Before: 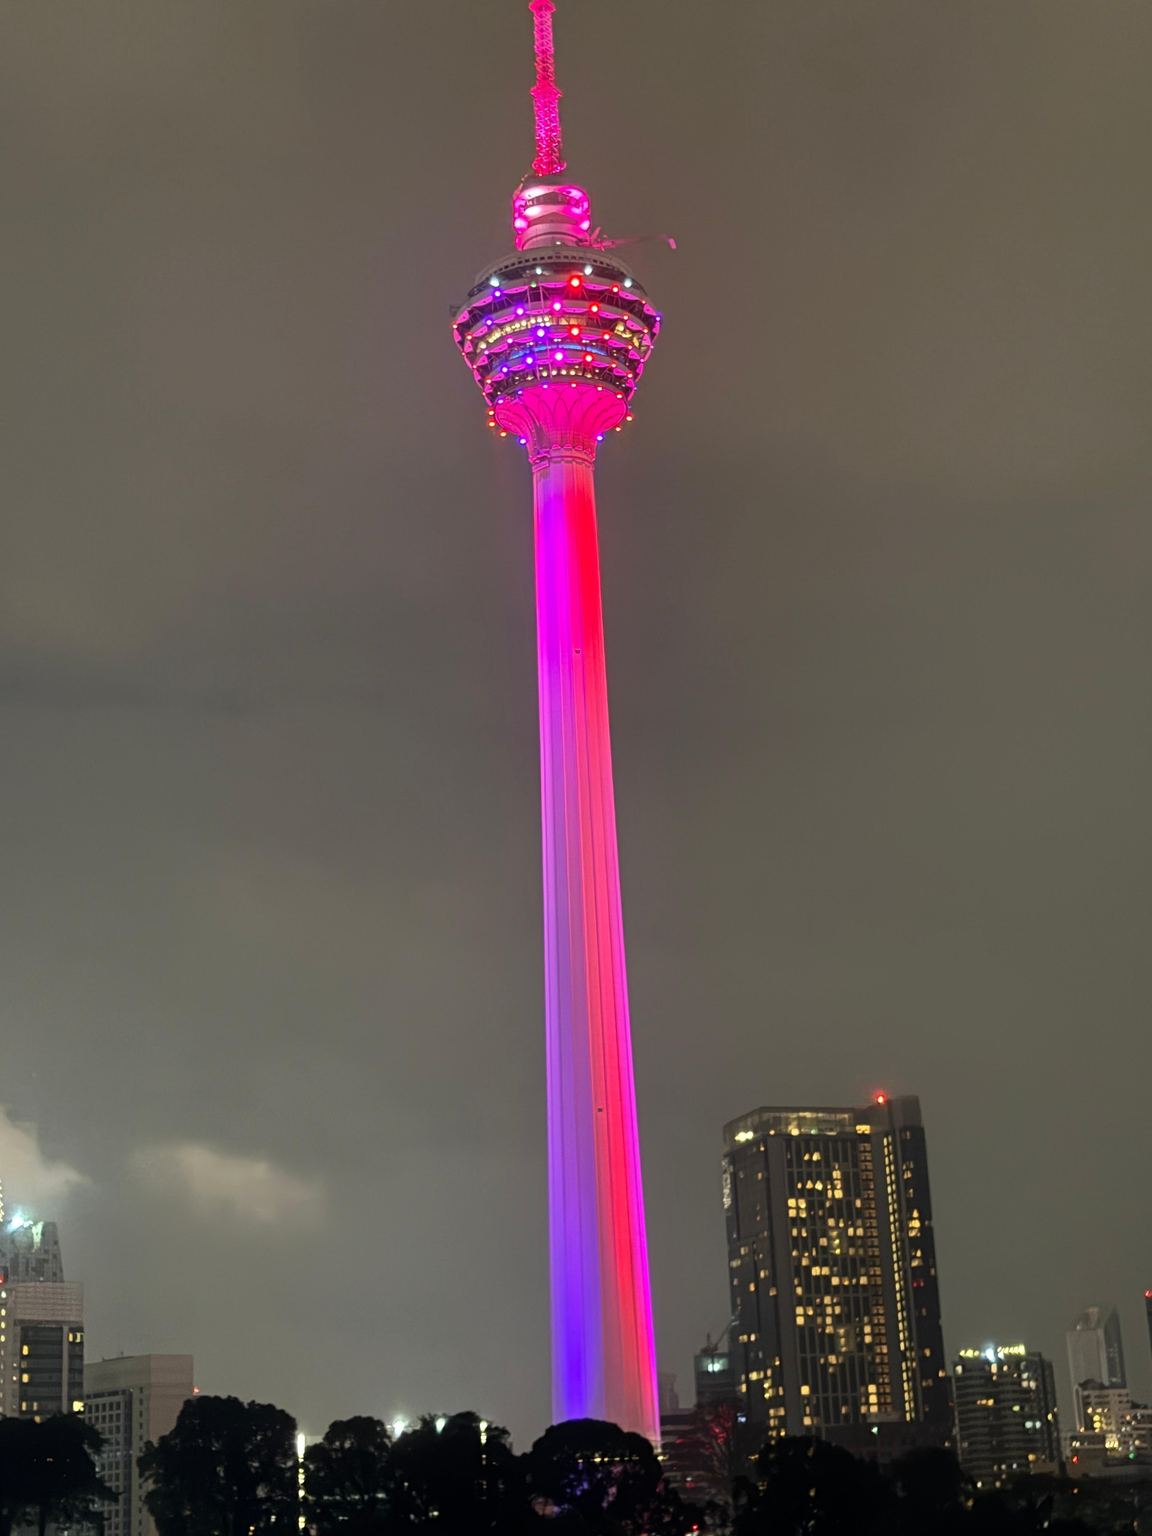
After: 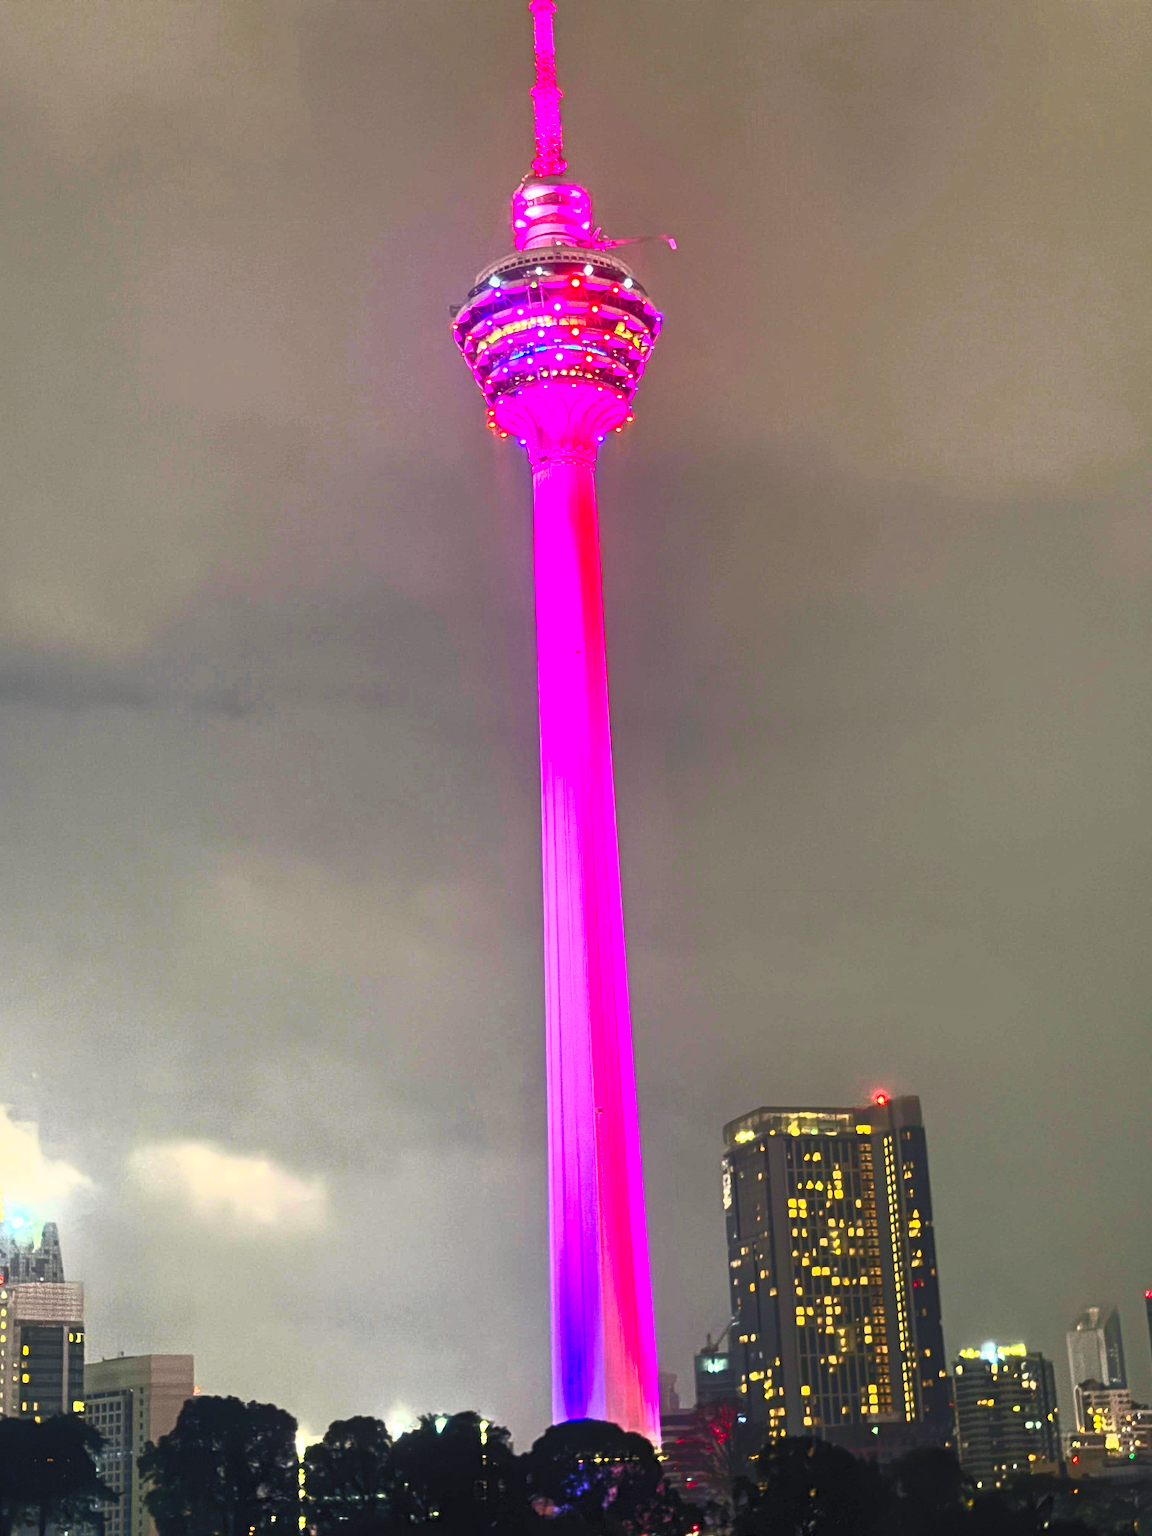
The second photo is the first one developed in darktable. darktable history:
local contrast: mode bilateral grid, contrast 20, coarseness 50, detail 120%, midtone range 0.2
contrast brightness saturation: contrast 1, brightness 1, saturation 1
color balance rgb: shadows lift › chroma 1.41%, shadows lift › hue 260°, power › chroma 0.5%, power › hue 260°, highlights gain › chroma 1%, highlights gain › hue 27°, saturation formula JzAzBz (2021)
